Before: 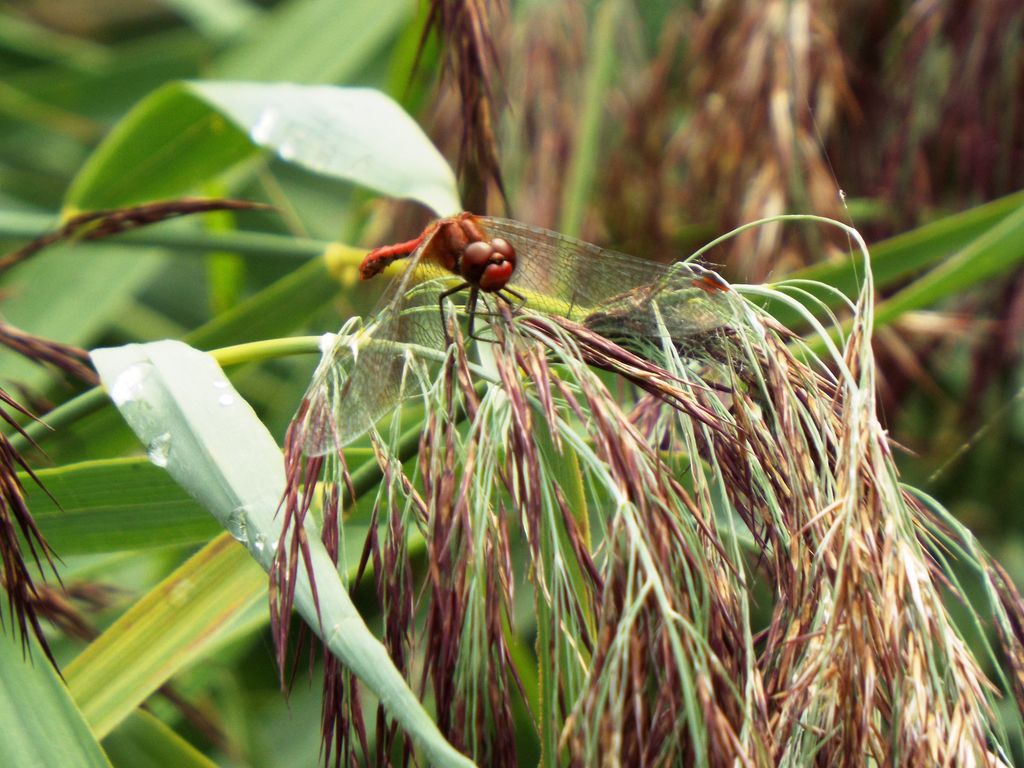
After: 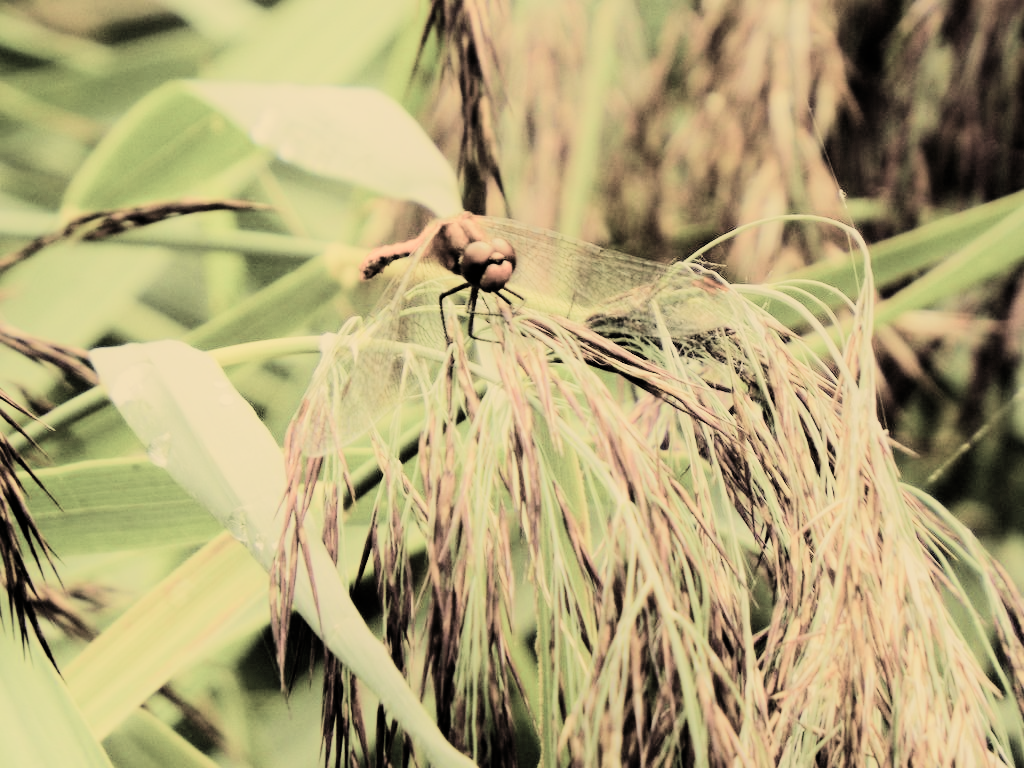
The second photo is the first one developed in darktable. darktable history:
tone equalizer: -7 EV 0.155 EV, -6 EV 0.636 EV, -5 EV 1.18 EV, -4 EV 1.36 EV, -3 EV 1.16 EV, -2 EV 0.6 EV, -1 EV 0.156 EV, edges refinement/feathering 500, mask exposure compensation -1.57 EV, preserve details no
shadows and highlights: shadows -24.32, highlights 49.9, soften with gaussian
color correction: highlights a* 2.43, highlights b* 23.29
filmic rgb: black relative exposure -5.12 EV, white relative exposure 3.99 EV, hardness 2.89, contrast 1.297, highlights saturation mix -29.2%, color science v5 (2021), contrast in shadows safe, contrast in highlights safe
